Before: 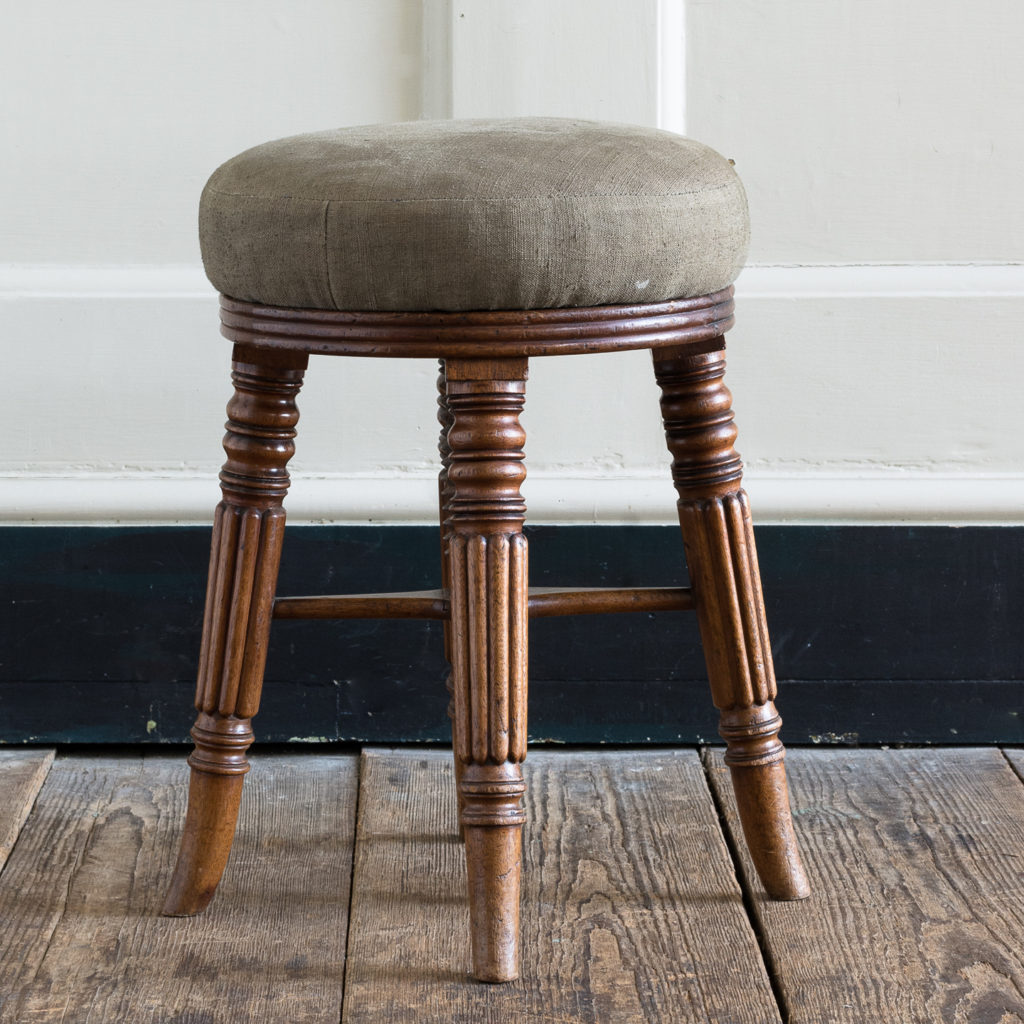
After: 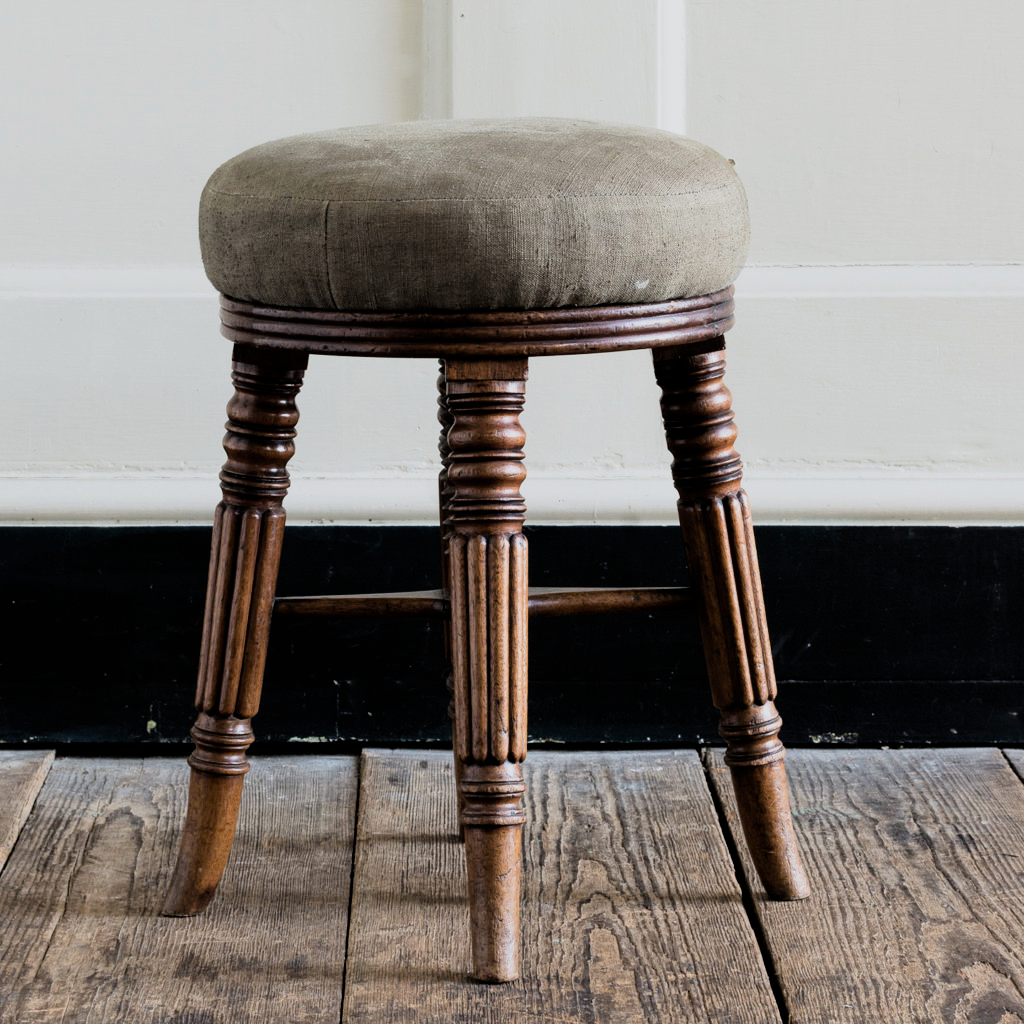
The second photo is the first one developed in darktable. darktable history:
filmic rgb: black relative exposure -5.1 EV, white relative exposure 3.98 EV, hardness 2.9, contrast 1.3
